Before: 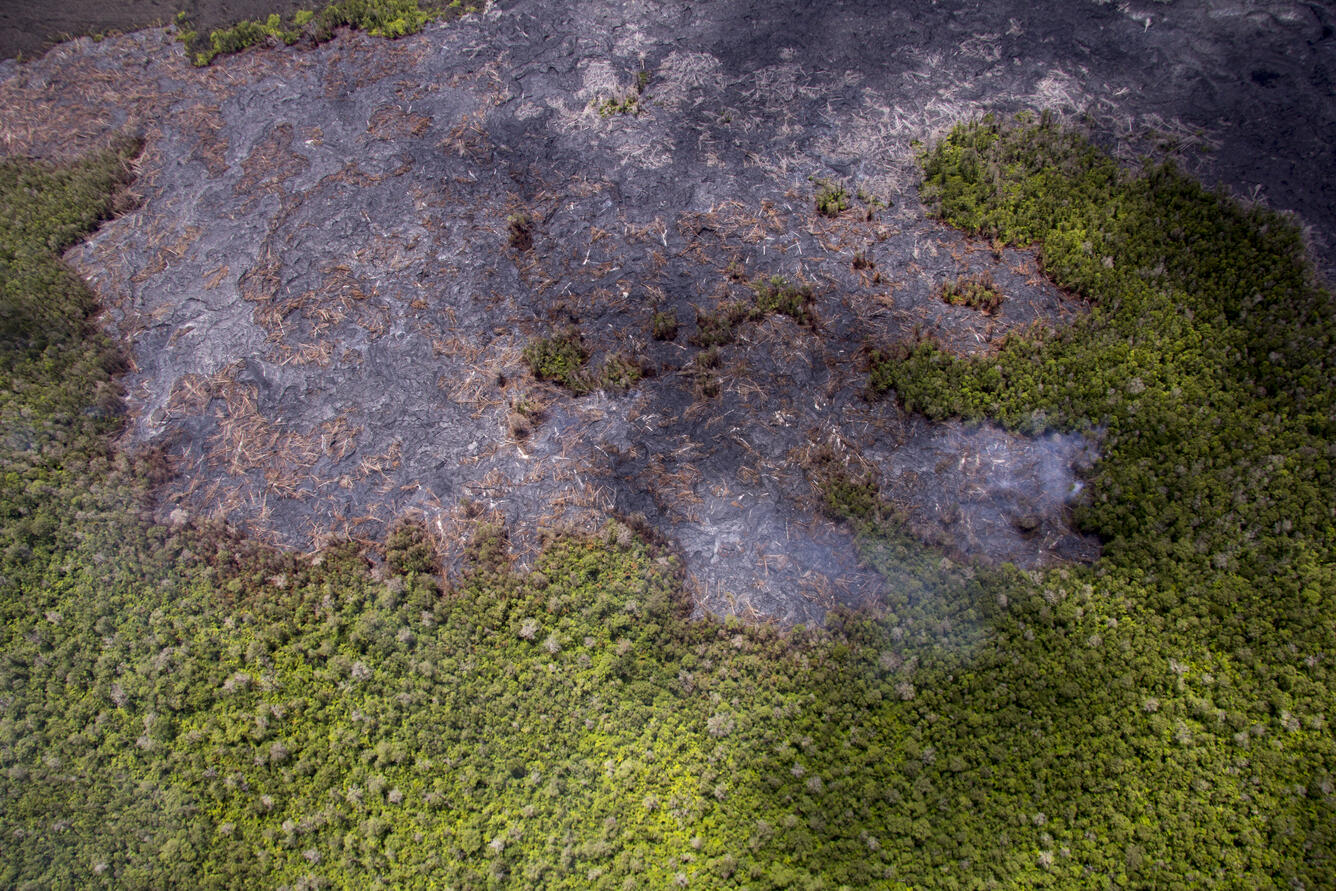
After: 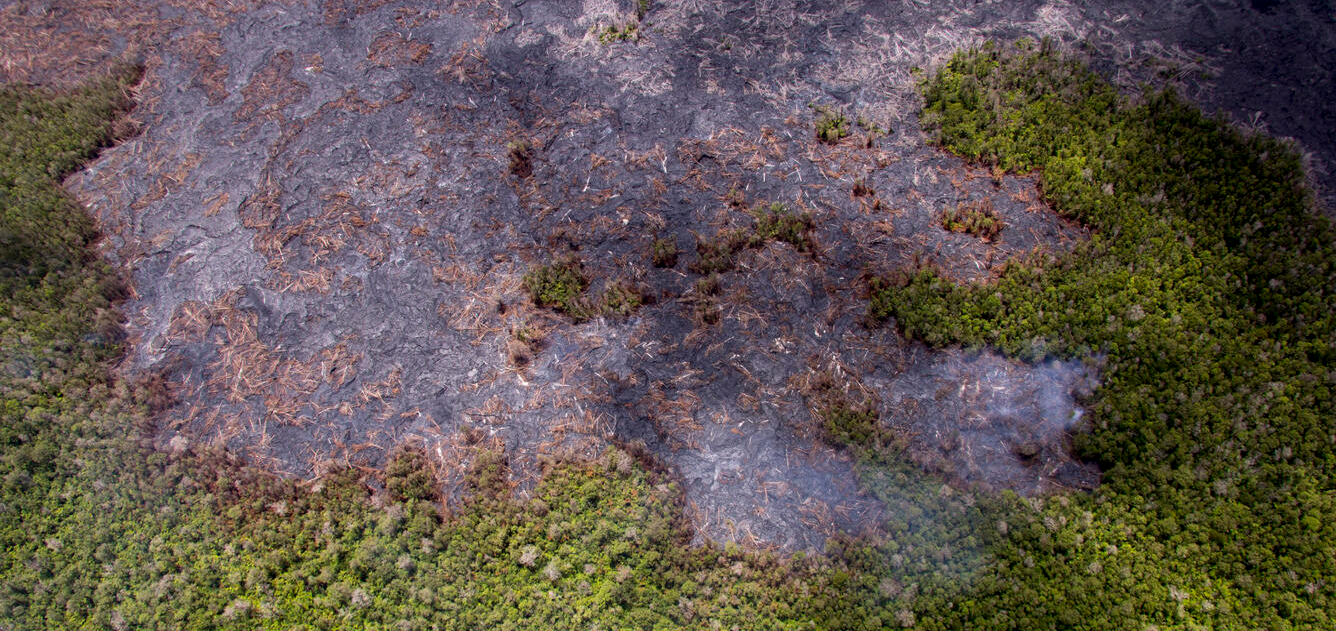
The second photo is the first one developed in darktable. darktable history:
exposure: black level correction 0, compensate highlight preservation false
crop and rotate: top 8.249%, bottom 20.838%
